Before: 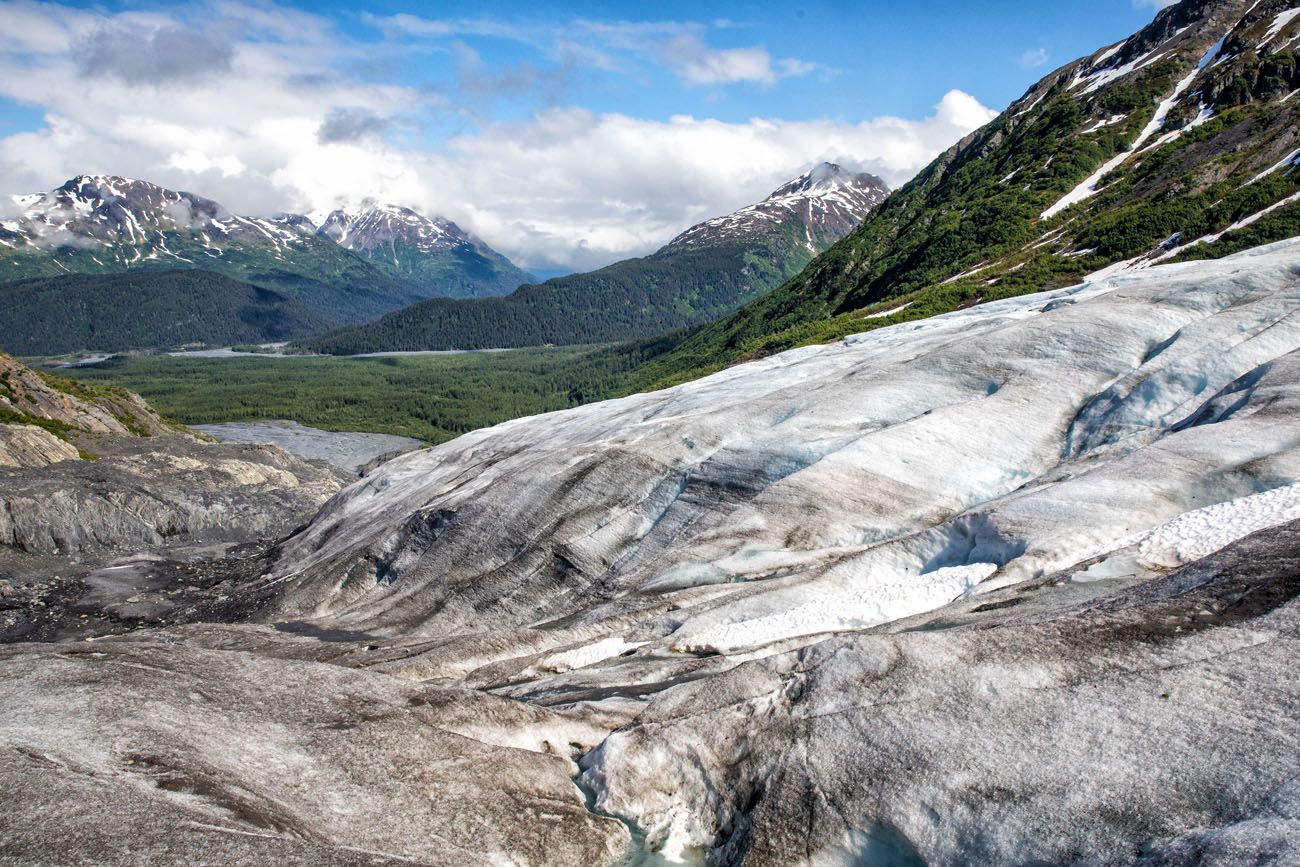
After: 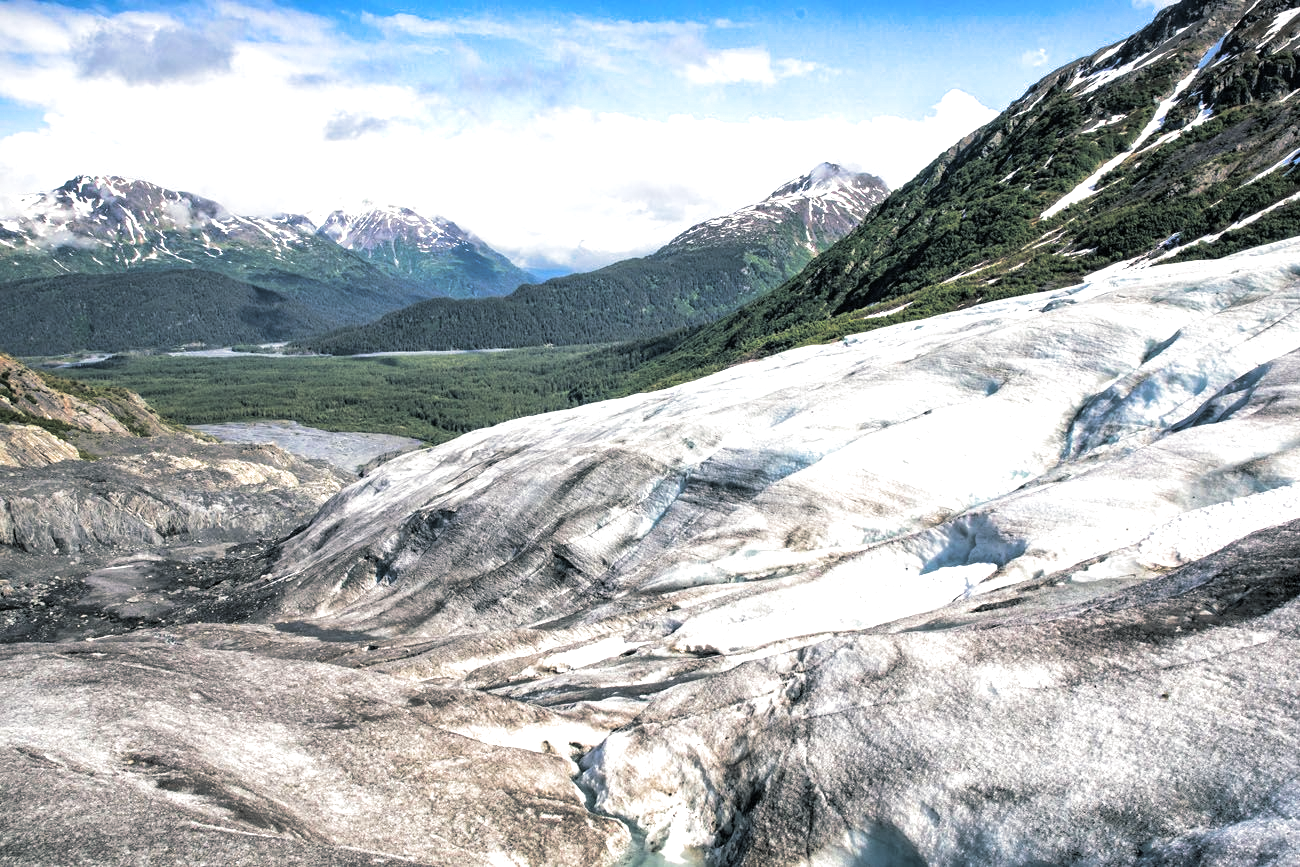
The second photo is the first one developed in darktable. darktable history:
exposure: exposure 0.7 EV, compensate highlight preservation false
split-toning: shadows › hue 201.6°, shadows › saturation 0.16, highlights › hue 50.4°, highlights › saturation 0.2, balance -49.9
